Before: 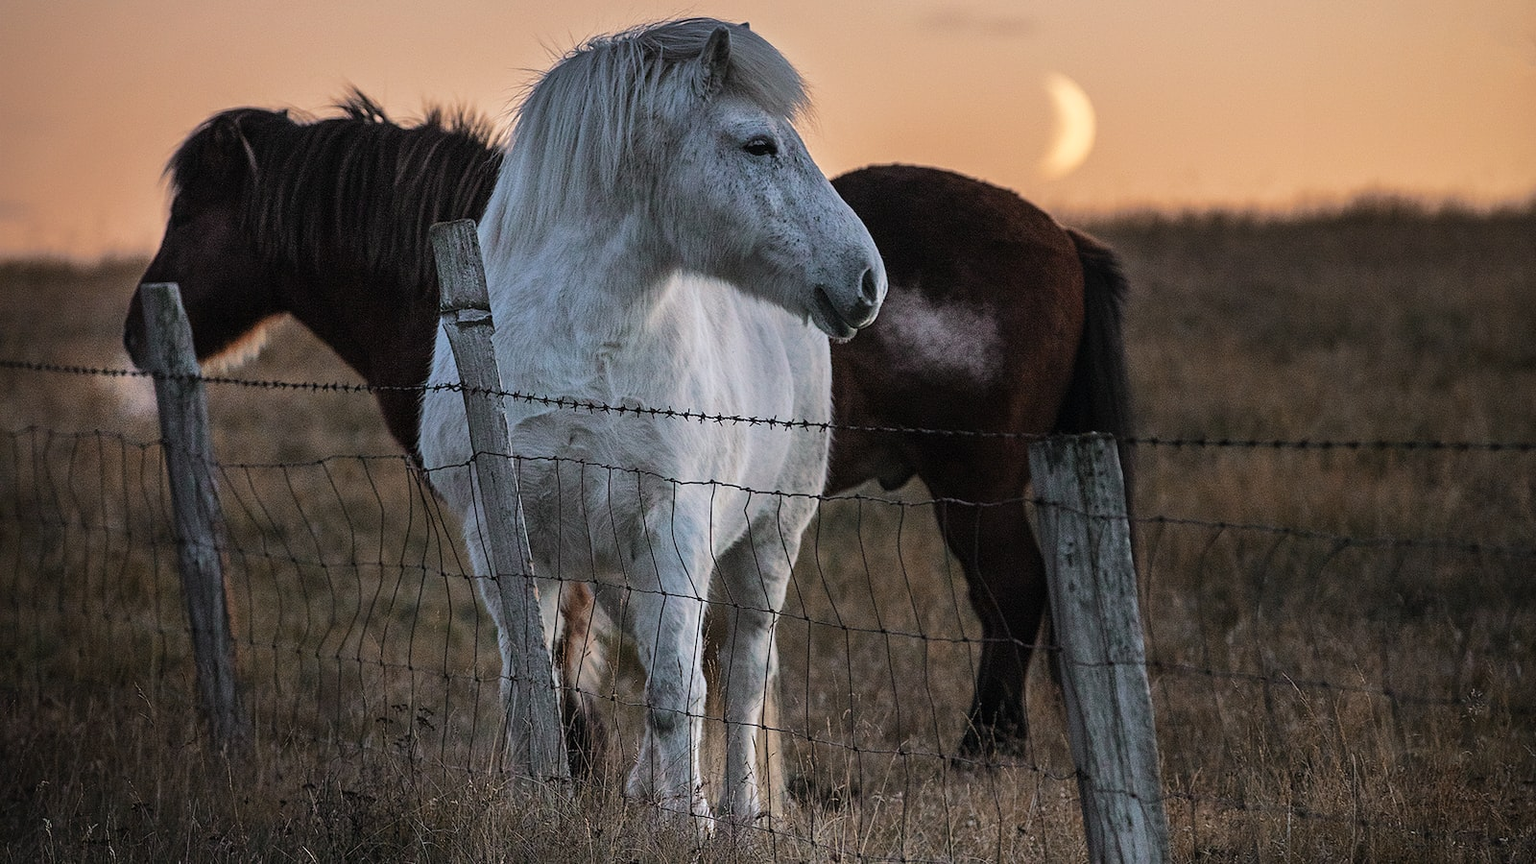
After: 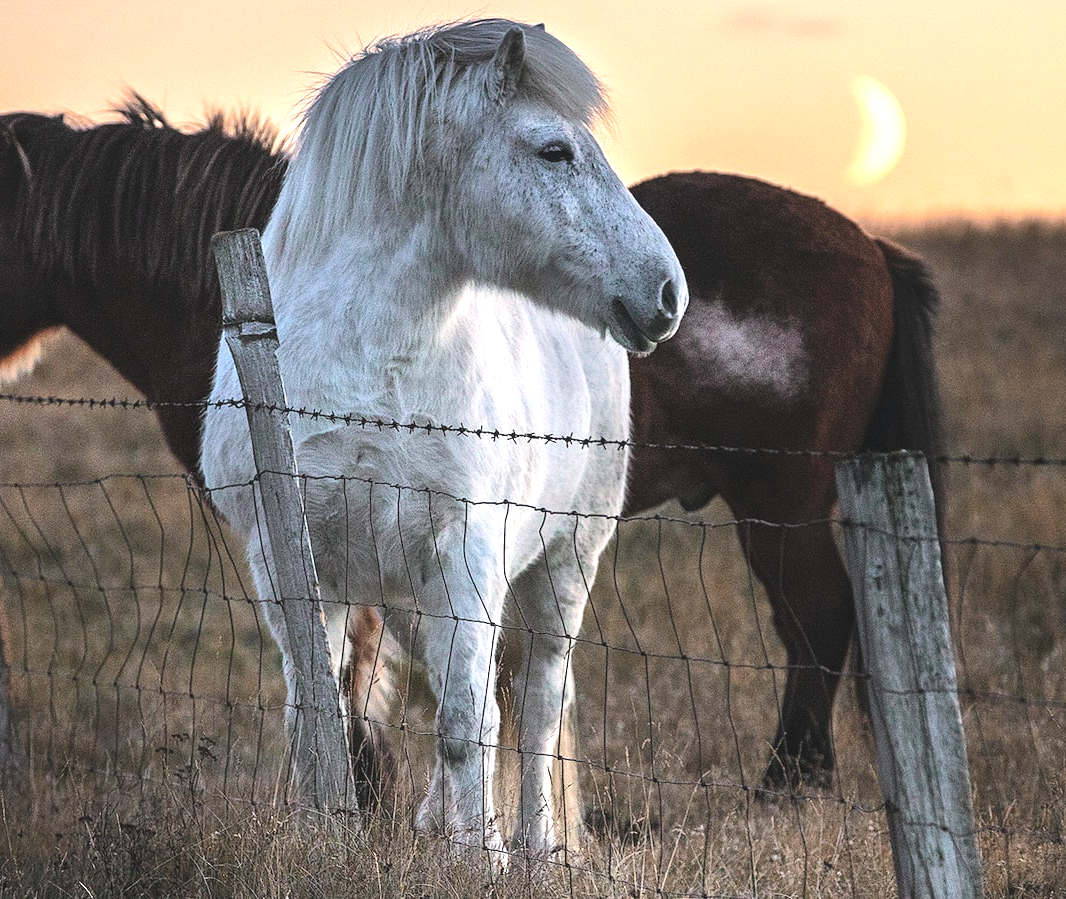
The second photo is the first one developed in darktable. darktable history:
exposure: black level correction -0.005, exposure 1.003 EV, compensate highlight preservation false
crop and rotate: left 14.865%, right 18.46%
